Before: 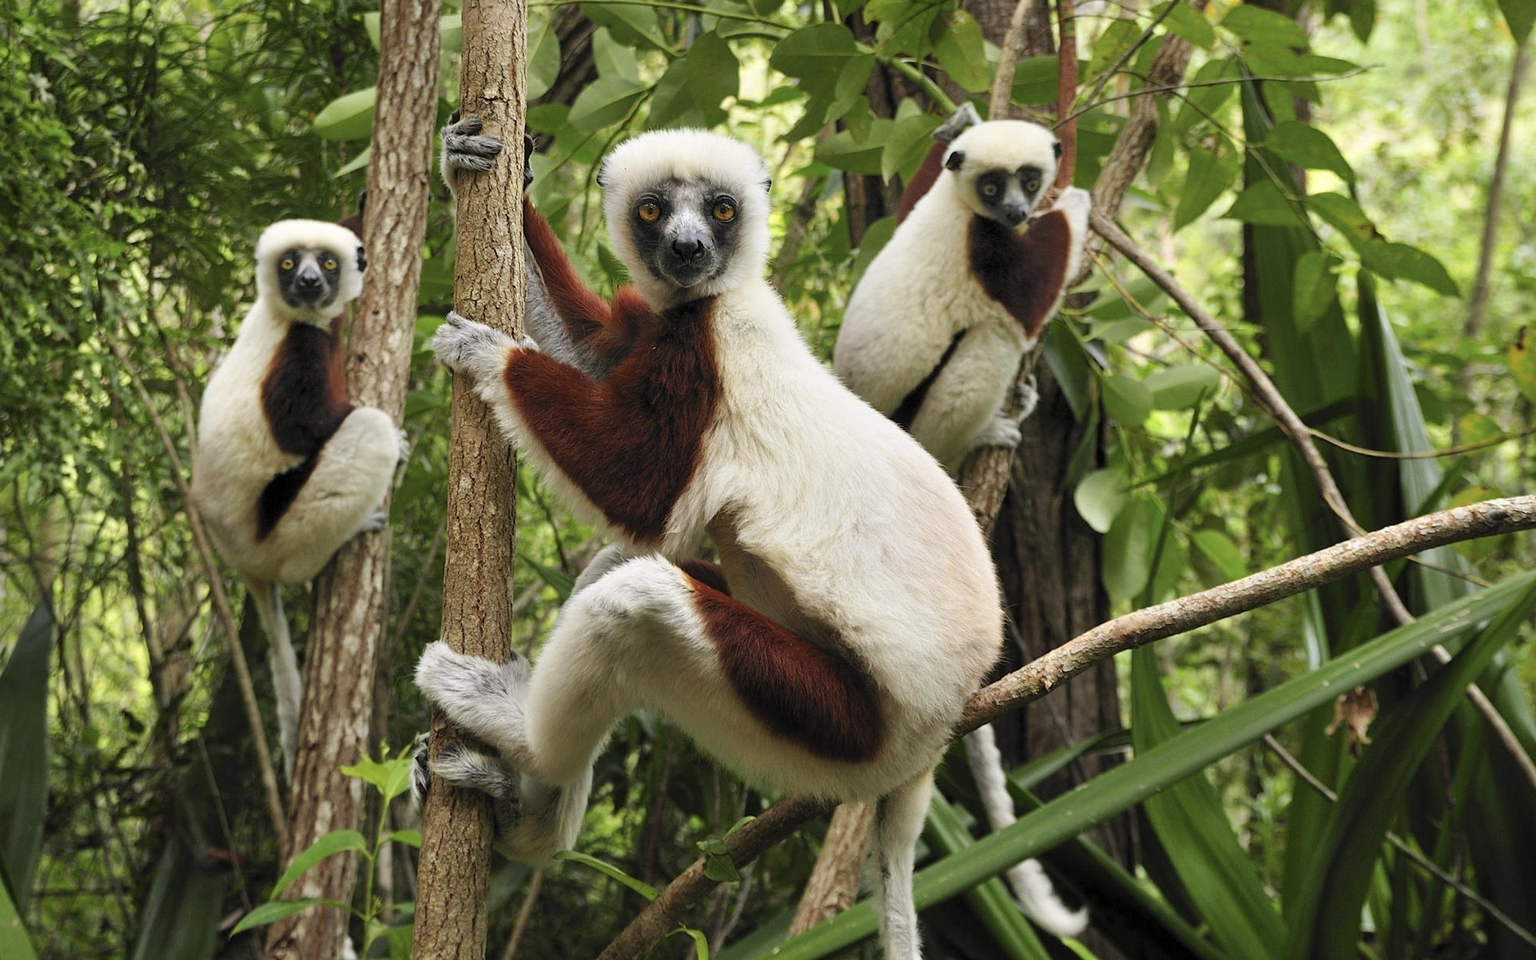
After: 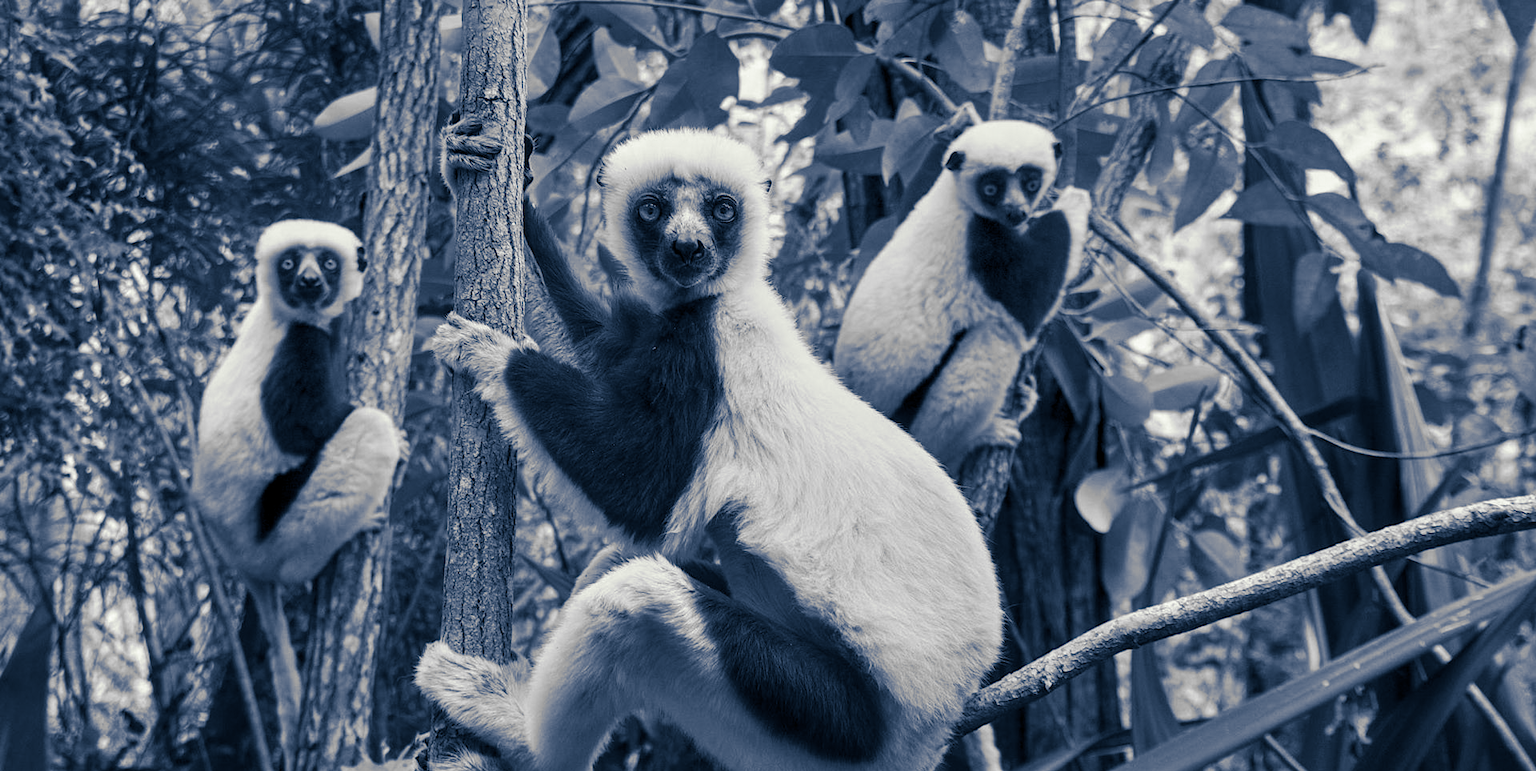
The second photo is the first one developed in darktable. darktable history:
split-toning: shadows › hue 226.8°, shadows › saturation 0.84
monochrome: a -92.57, b 58.91
local contrast: on, module defaults
crop: bottom 19.644%
